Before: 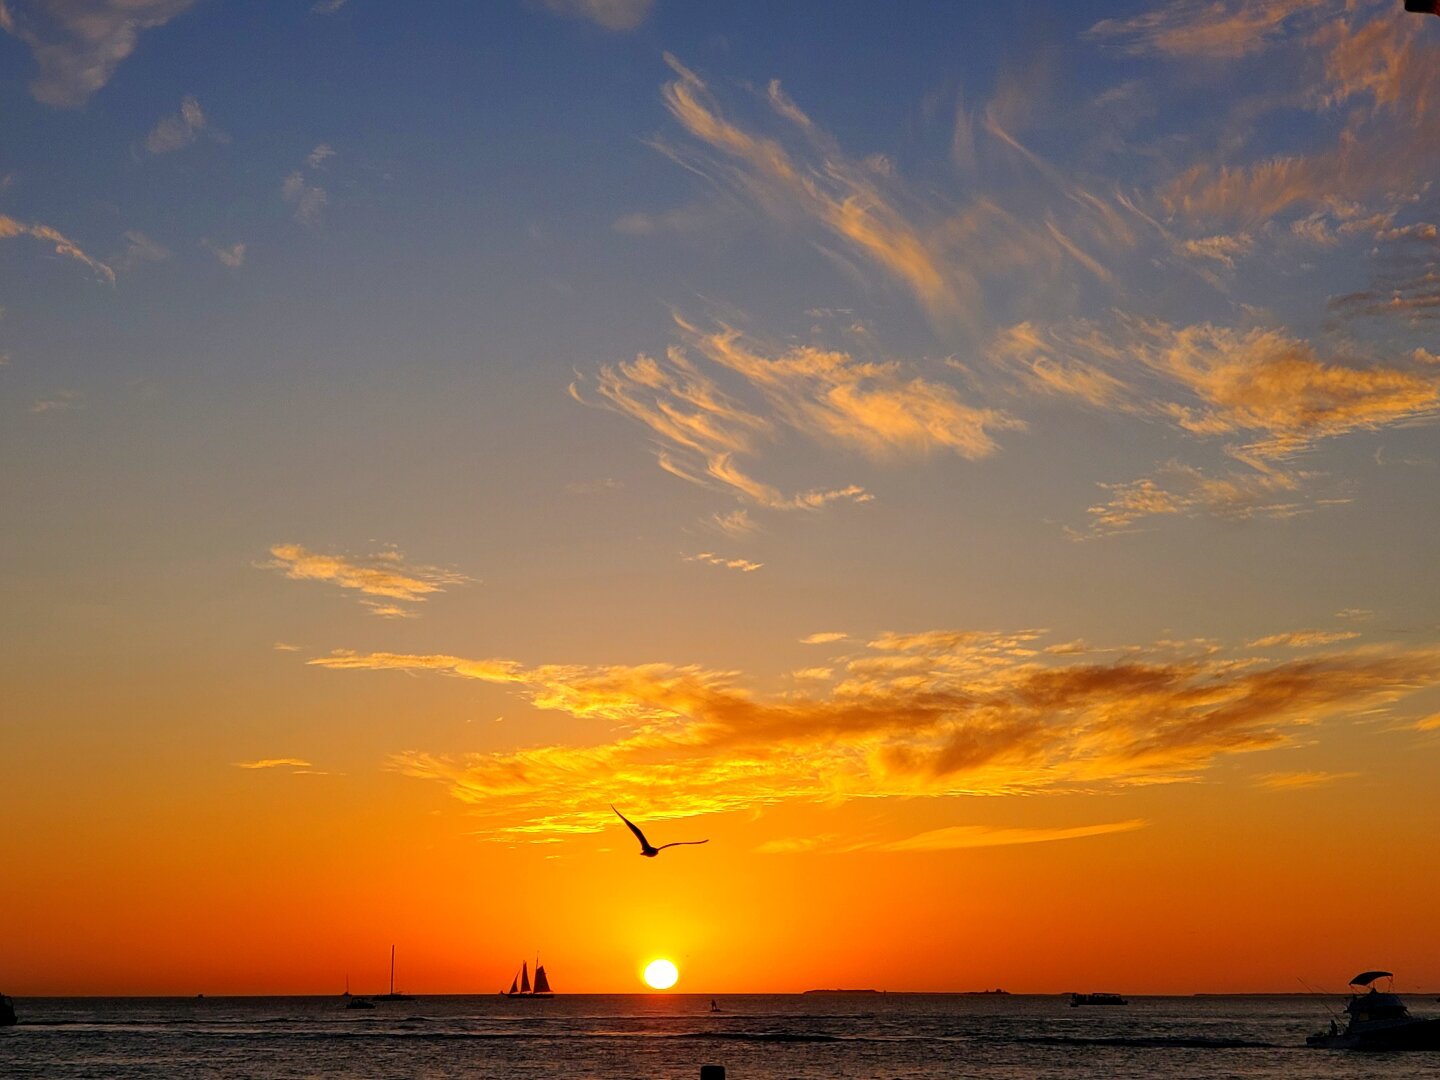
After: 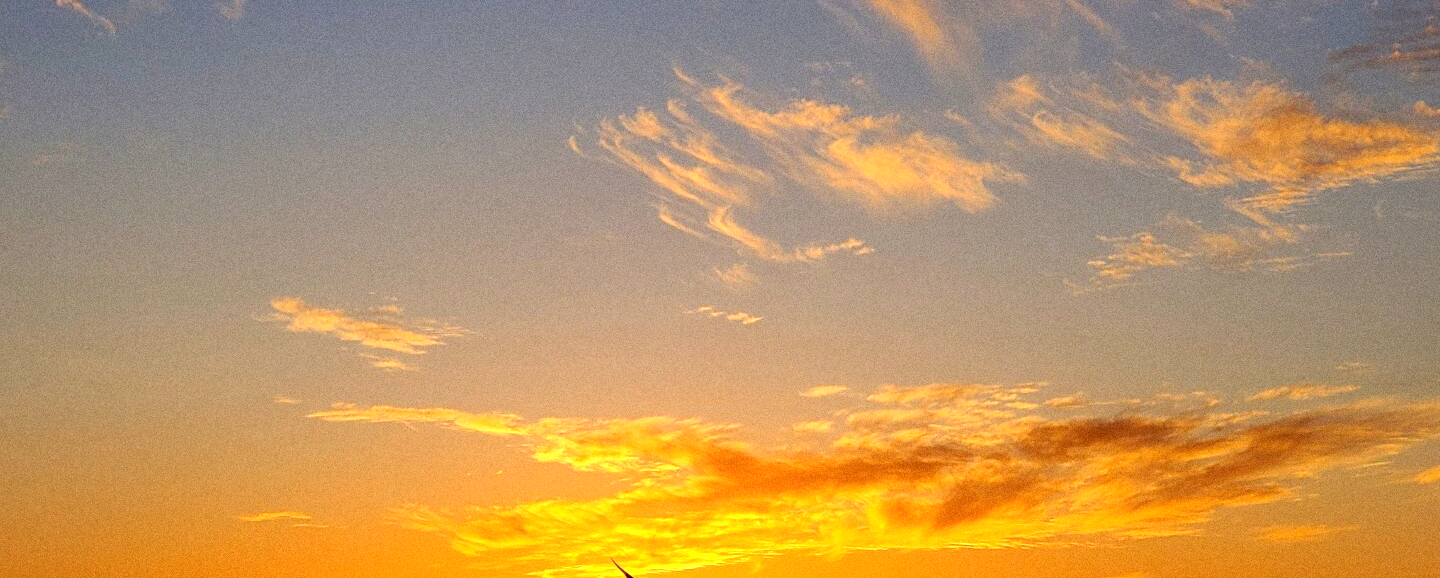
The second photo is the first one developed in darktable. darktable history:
crop and rotate: top 23.043%, bottom 23.437%
grain: coarseness 8.68 ISO, strength 31.94%
exposure: black level correction 0.001, exposure 0.5 EV, compensate exposure bias true, compensate highlight preservation false
